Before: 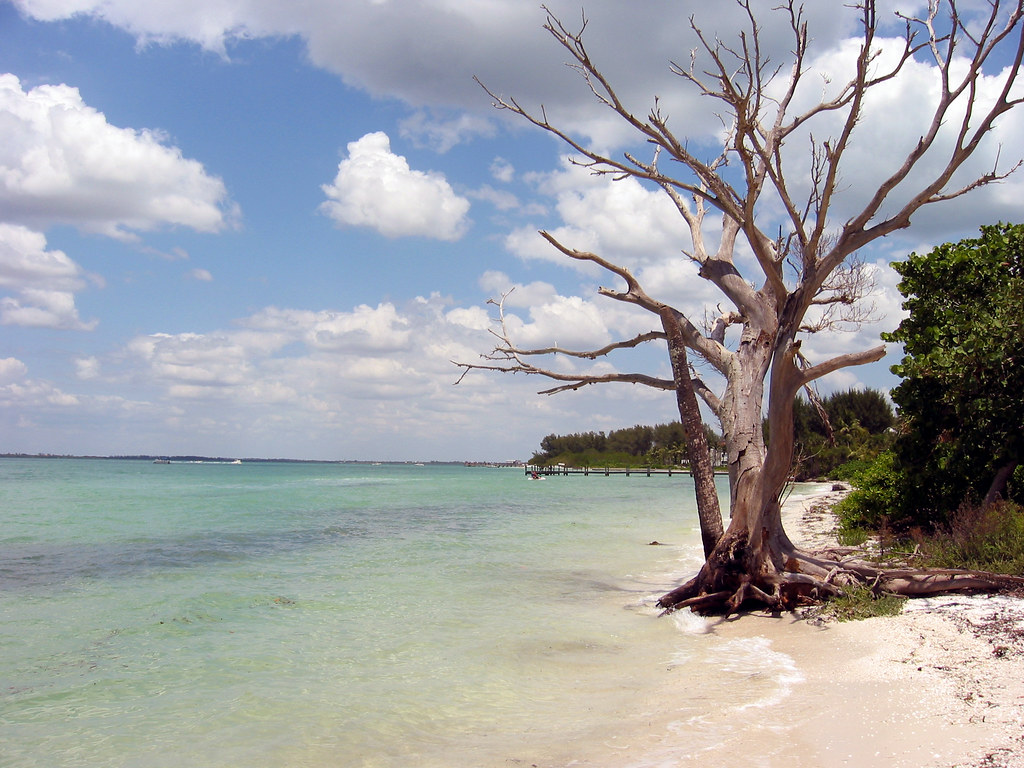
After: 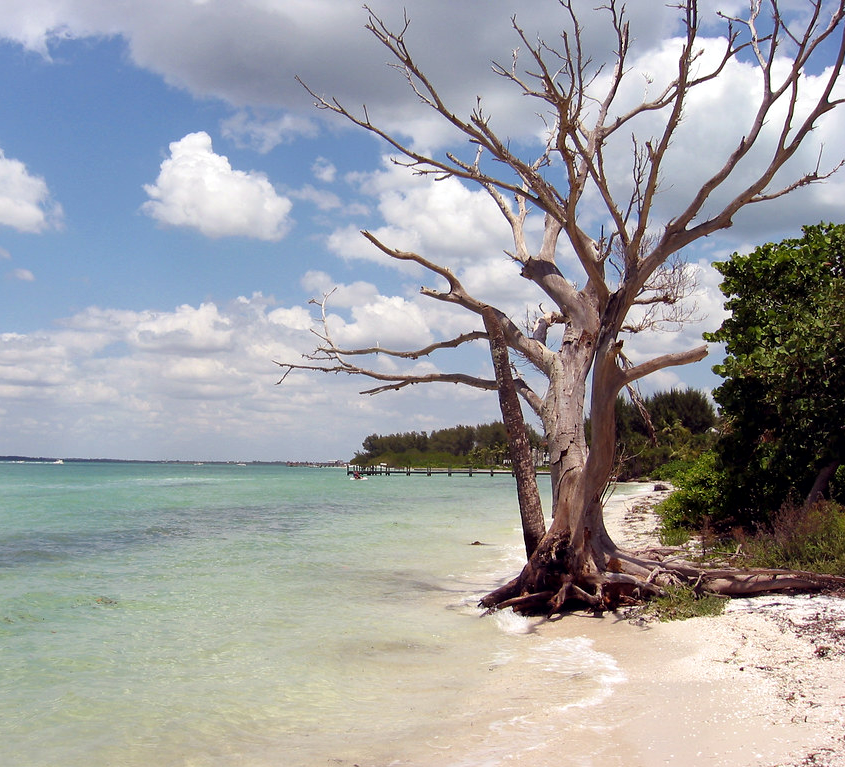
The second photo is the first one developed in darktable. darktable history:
local contrast: mode bilateral grid, contrast 20, coarseness 50, detail 120%, midtone range 0.2
crop: left 17.448%, bottom 0.045%
